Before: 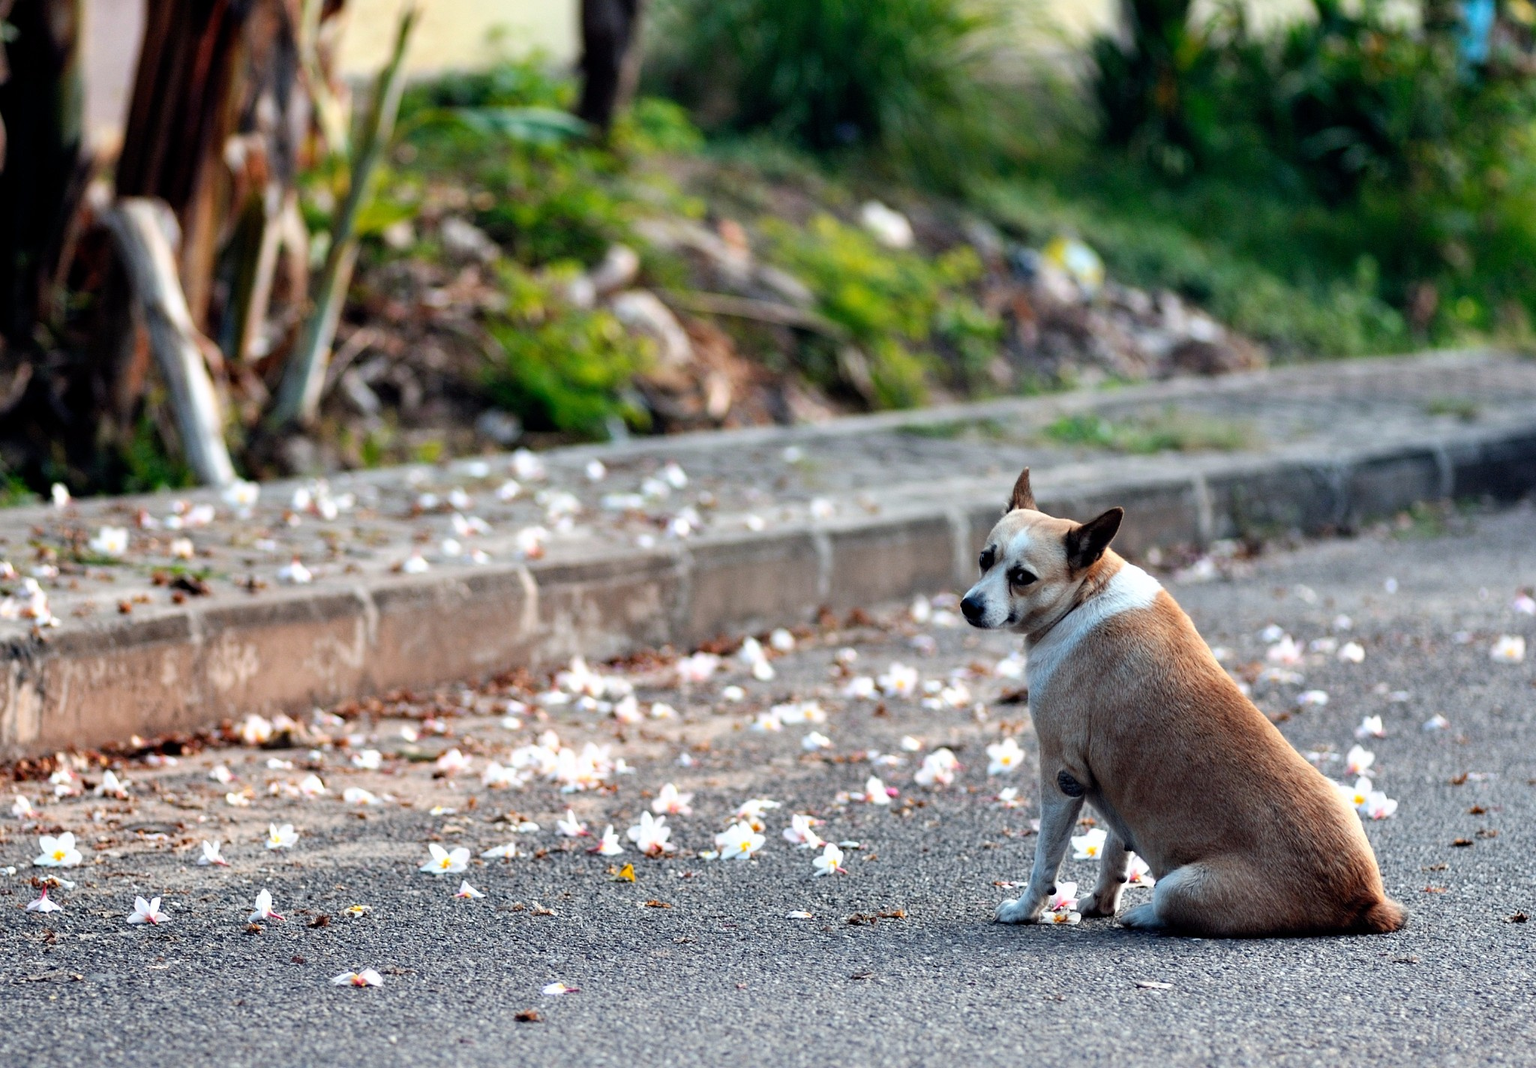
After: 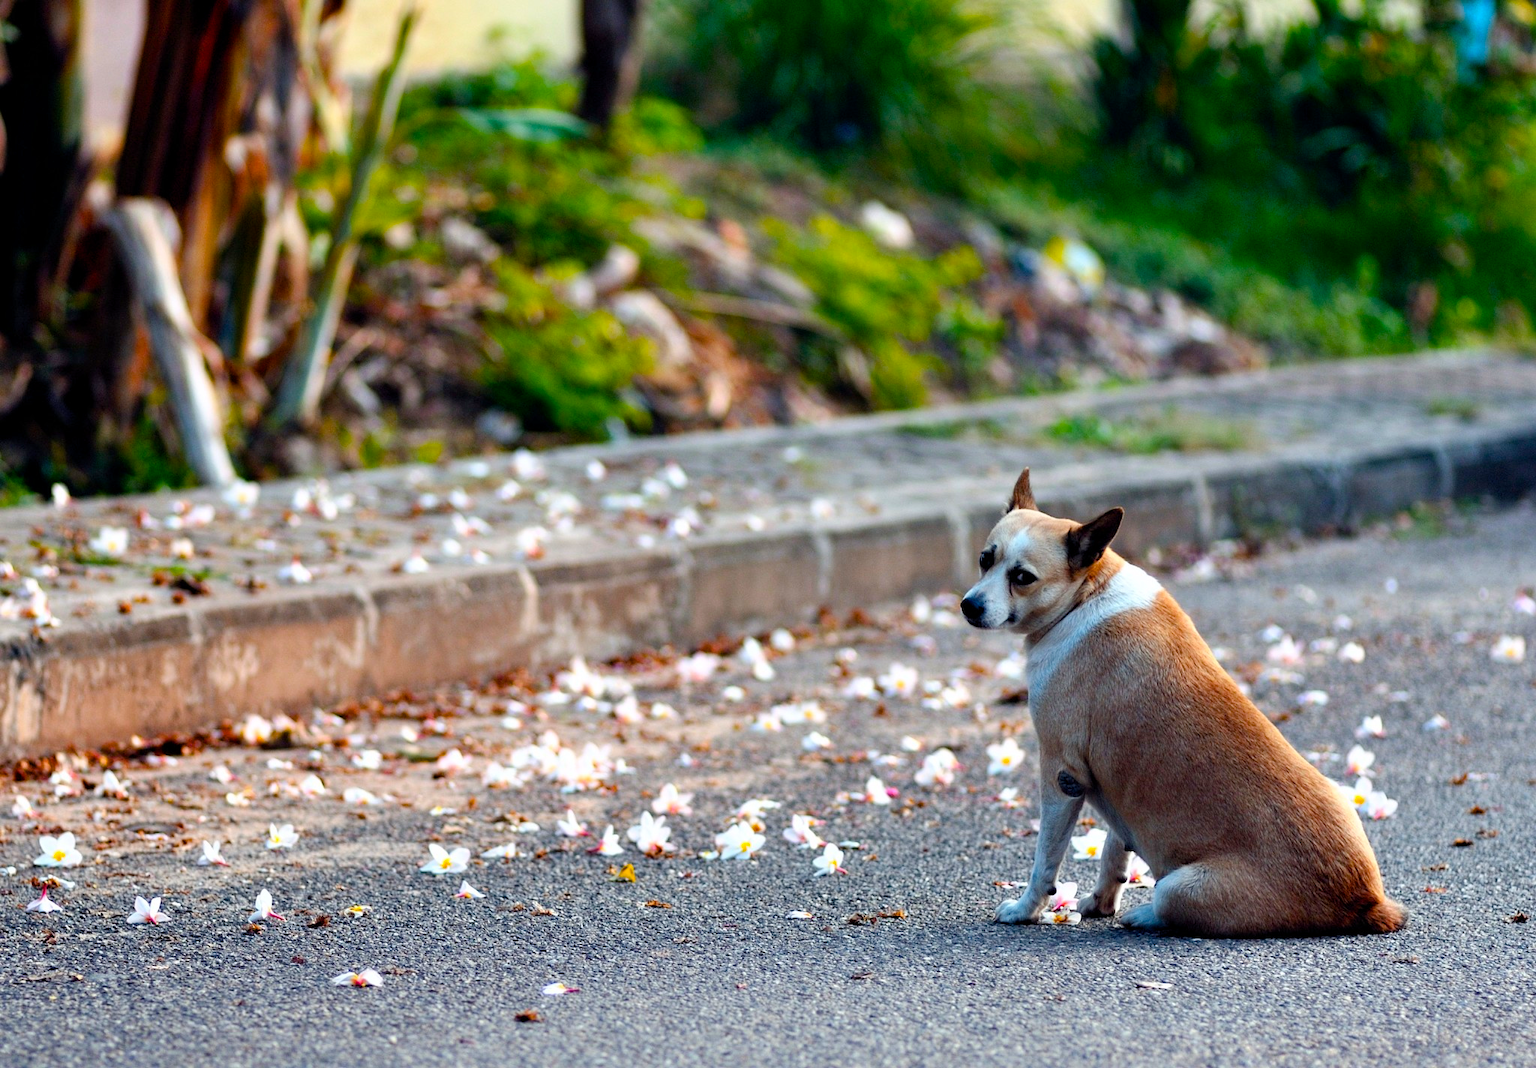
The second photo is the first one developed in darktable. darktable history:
color balance rgb: perceptual saturation grading › global saturation 20%, perceptual saturation grading › highlights 3.638%, perceptual saturation grading › shadows 49.422%, global vibrance 20%
